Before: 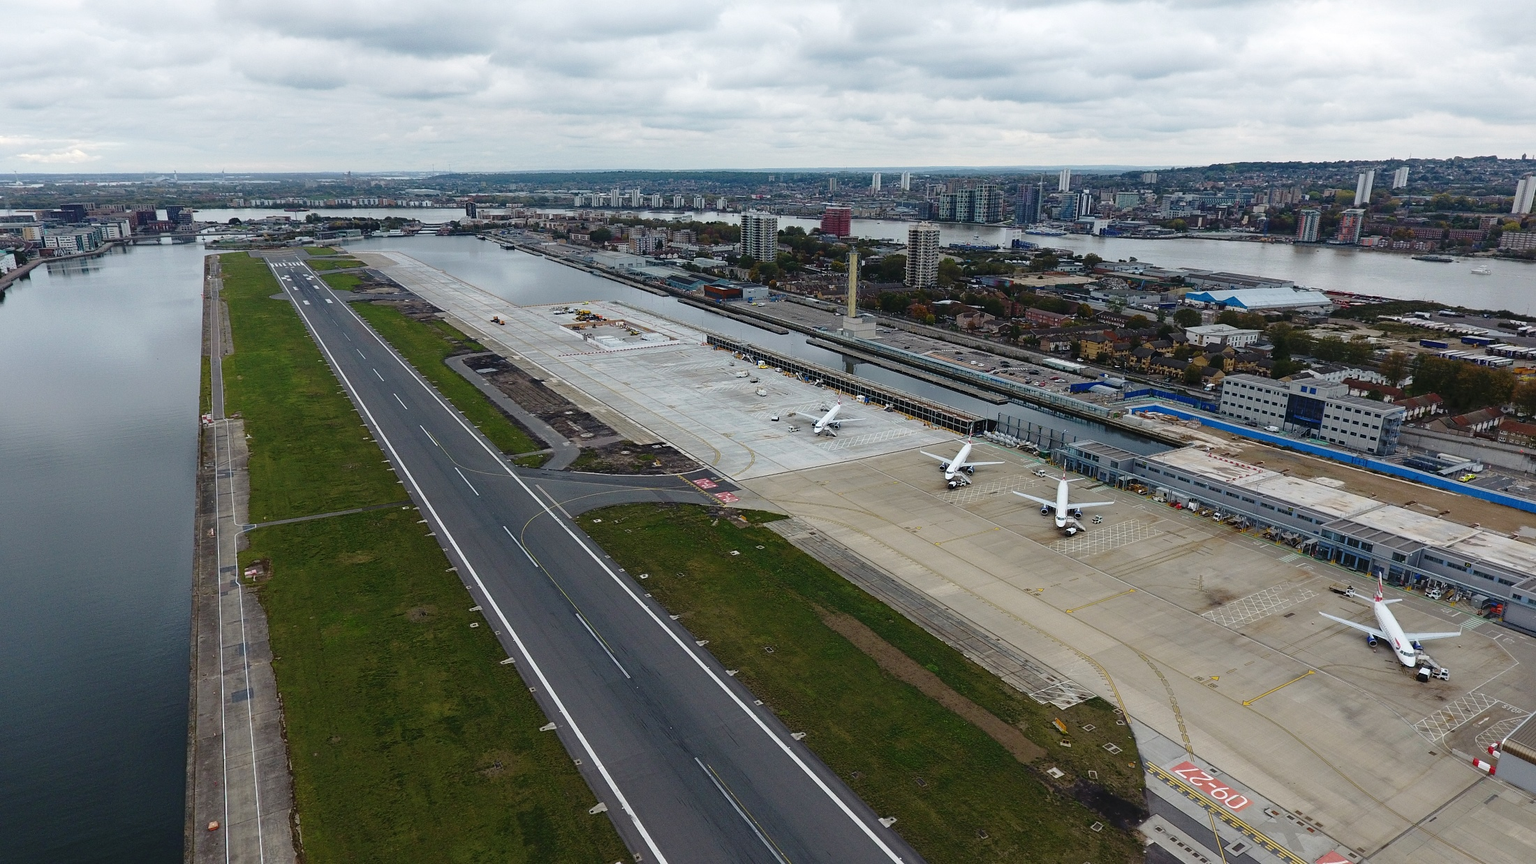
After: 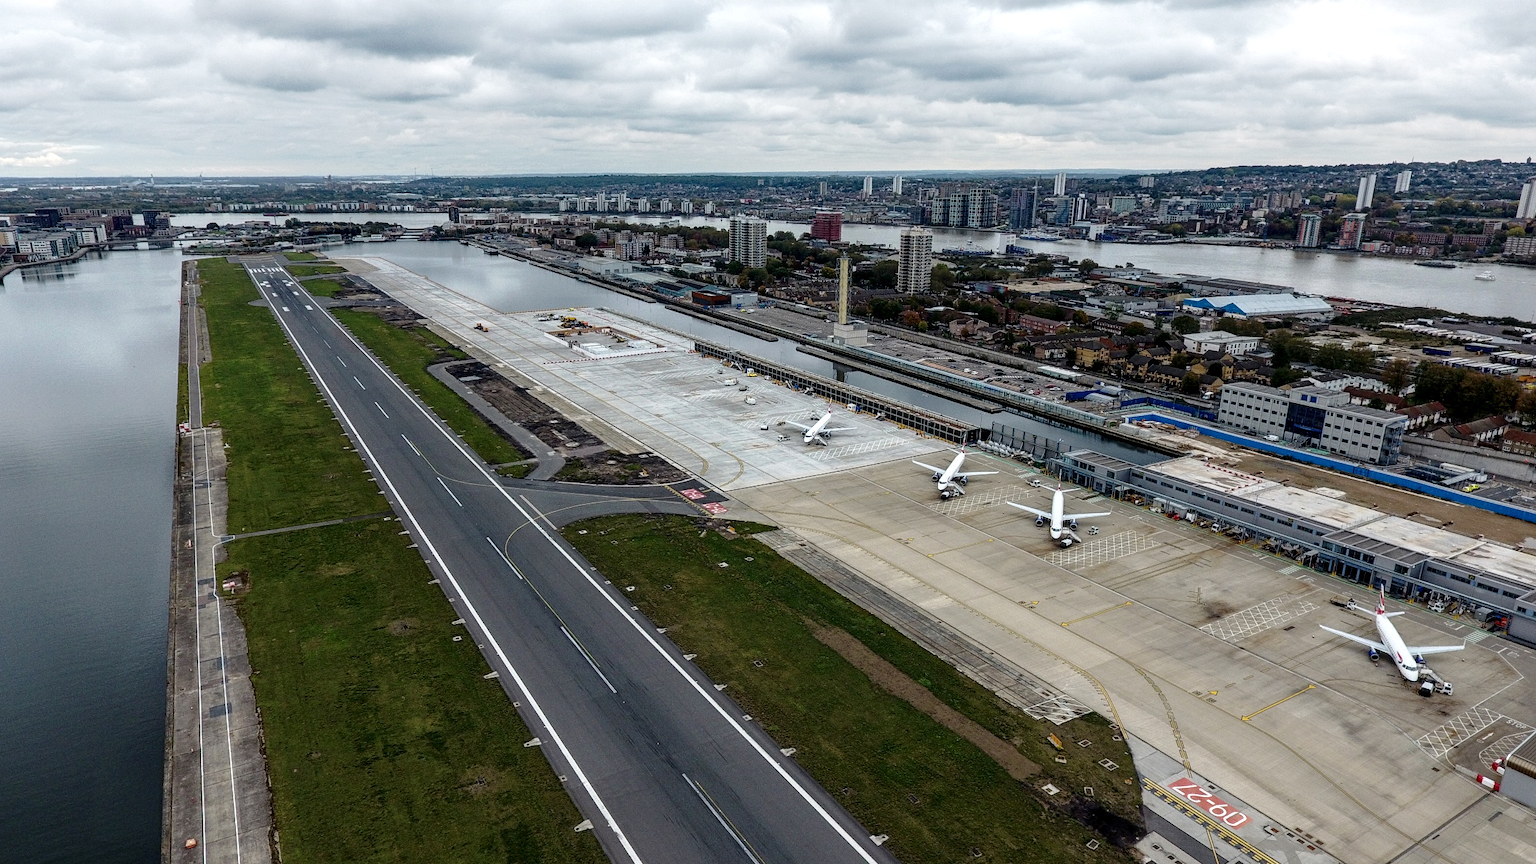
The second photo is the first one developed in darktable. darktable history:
local contrast: detail 154%
crop: left 1.743%, right 0.268%, bottom 2.011%
